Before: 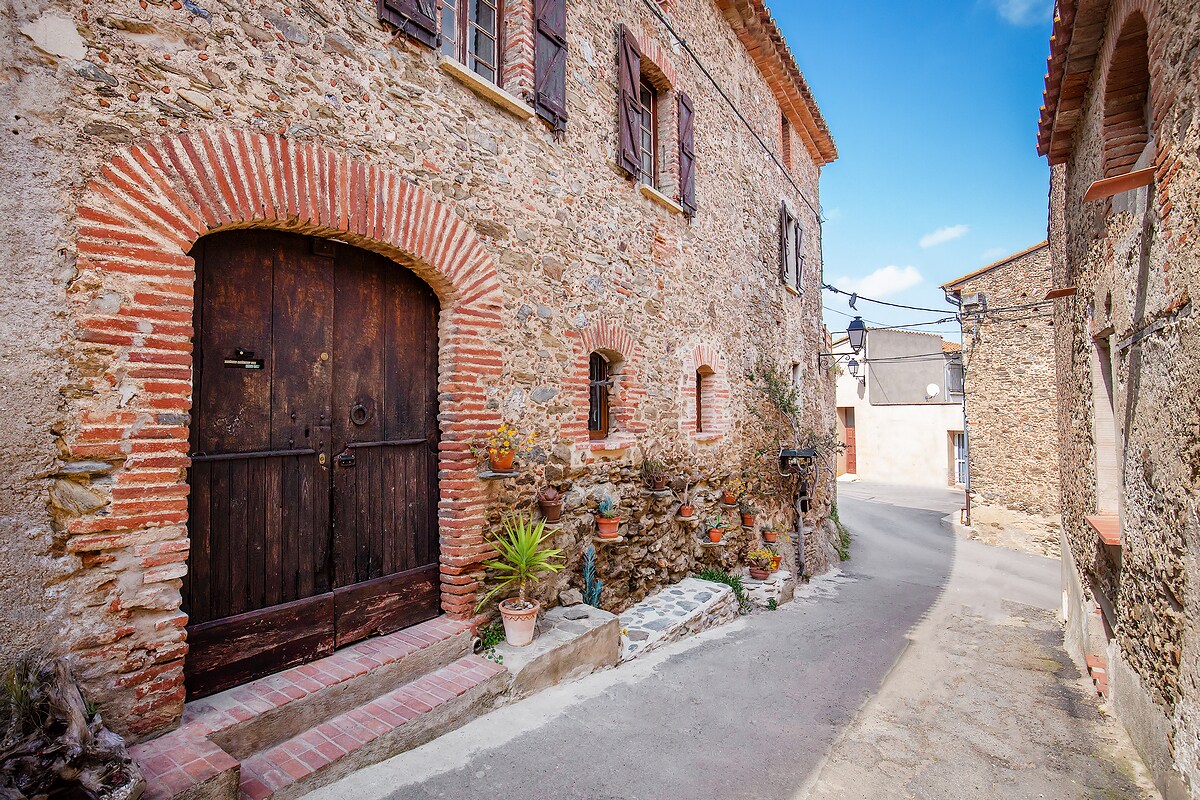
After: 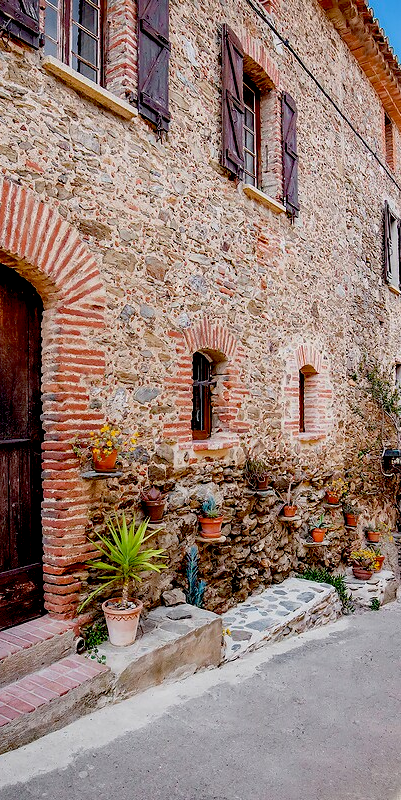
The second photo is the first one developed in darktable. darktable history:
crop: left 33.089%, right 33.472%
exposure: black level correction 0.028, exposure -0.08 EV, compensate highlight preservation false
